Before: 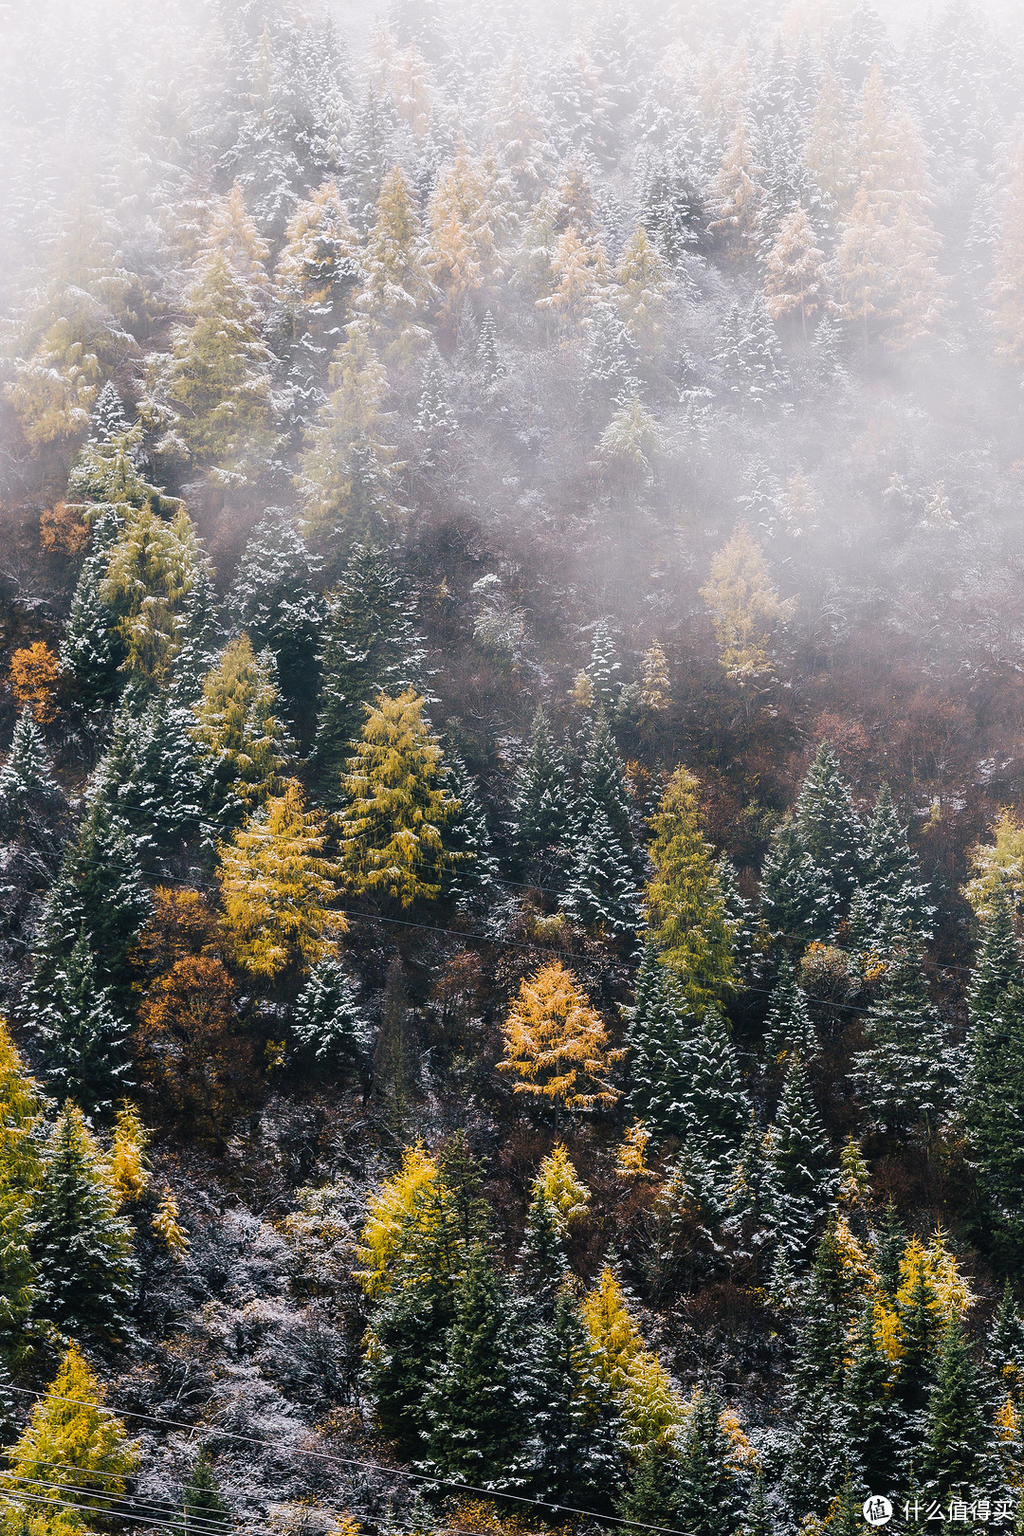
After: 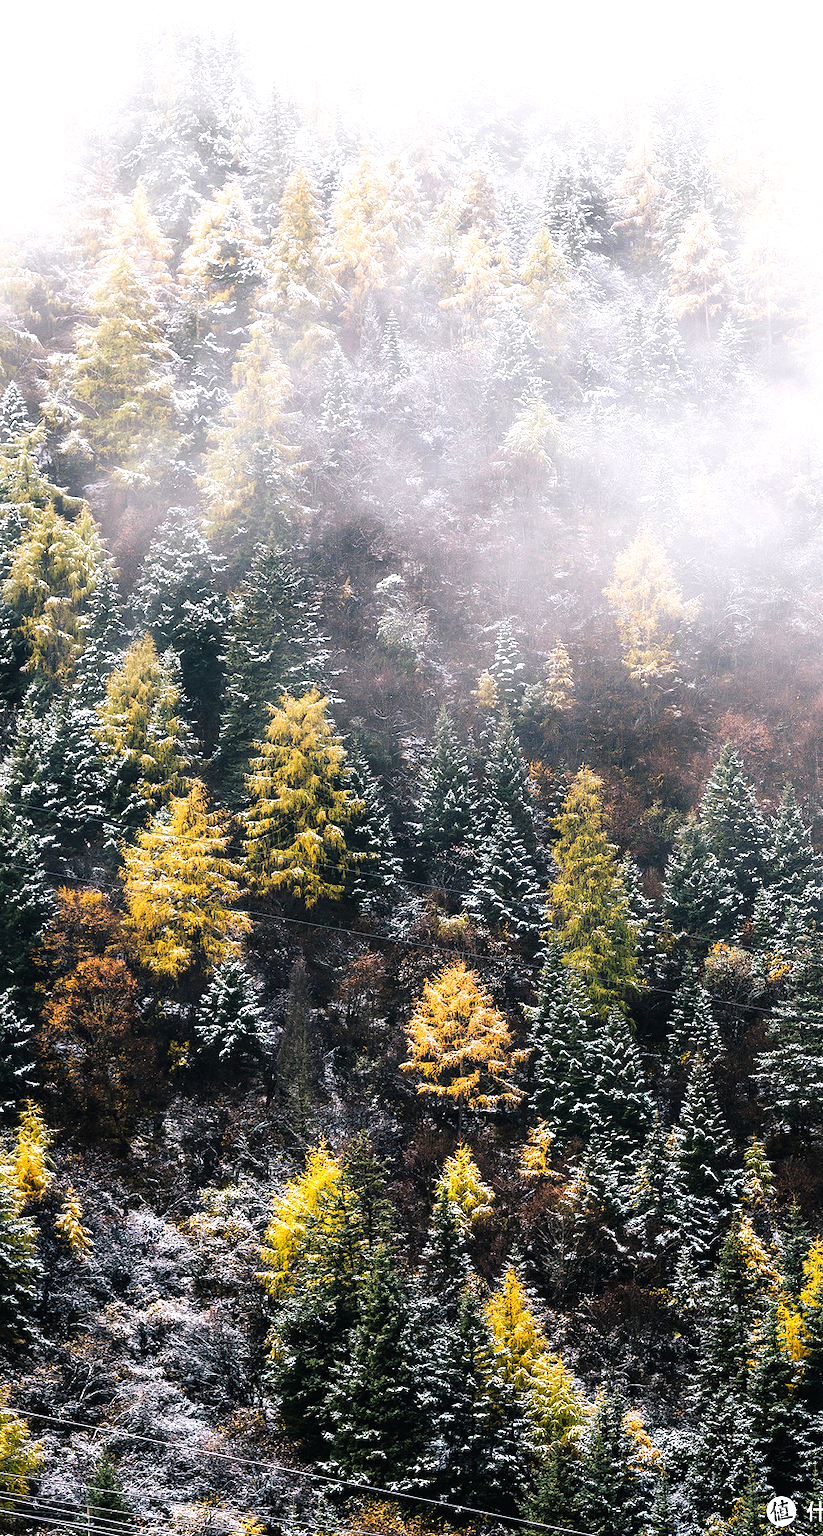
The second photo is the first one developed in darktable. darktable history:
crop and rotate: left 9.509%, right 10.116%
tone equalizer: -8 EV -0.724 EV, -7 EV -0.71 EV, -6 EV -0.596 EV, -5 EV -0.401 EV, -3 EV 0.402 EV, -2 EV 0.6 EV, -1 EV 0.701 EV, +0 EV 0.748 EV
